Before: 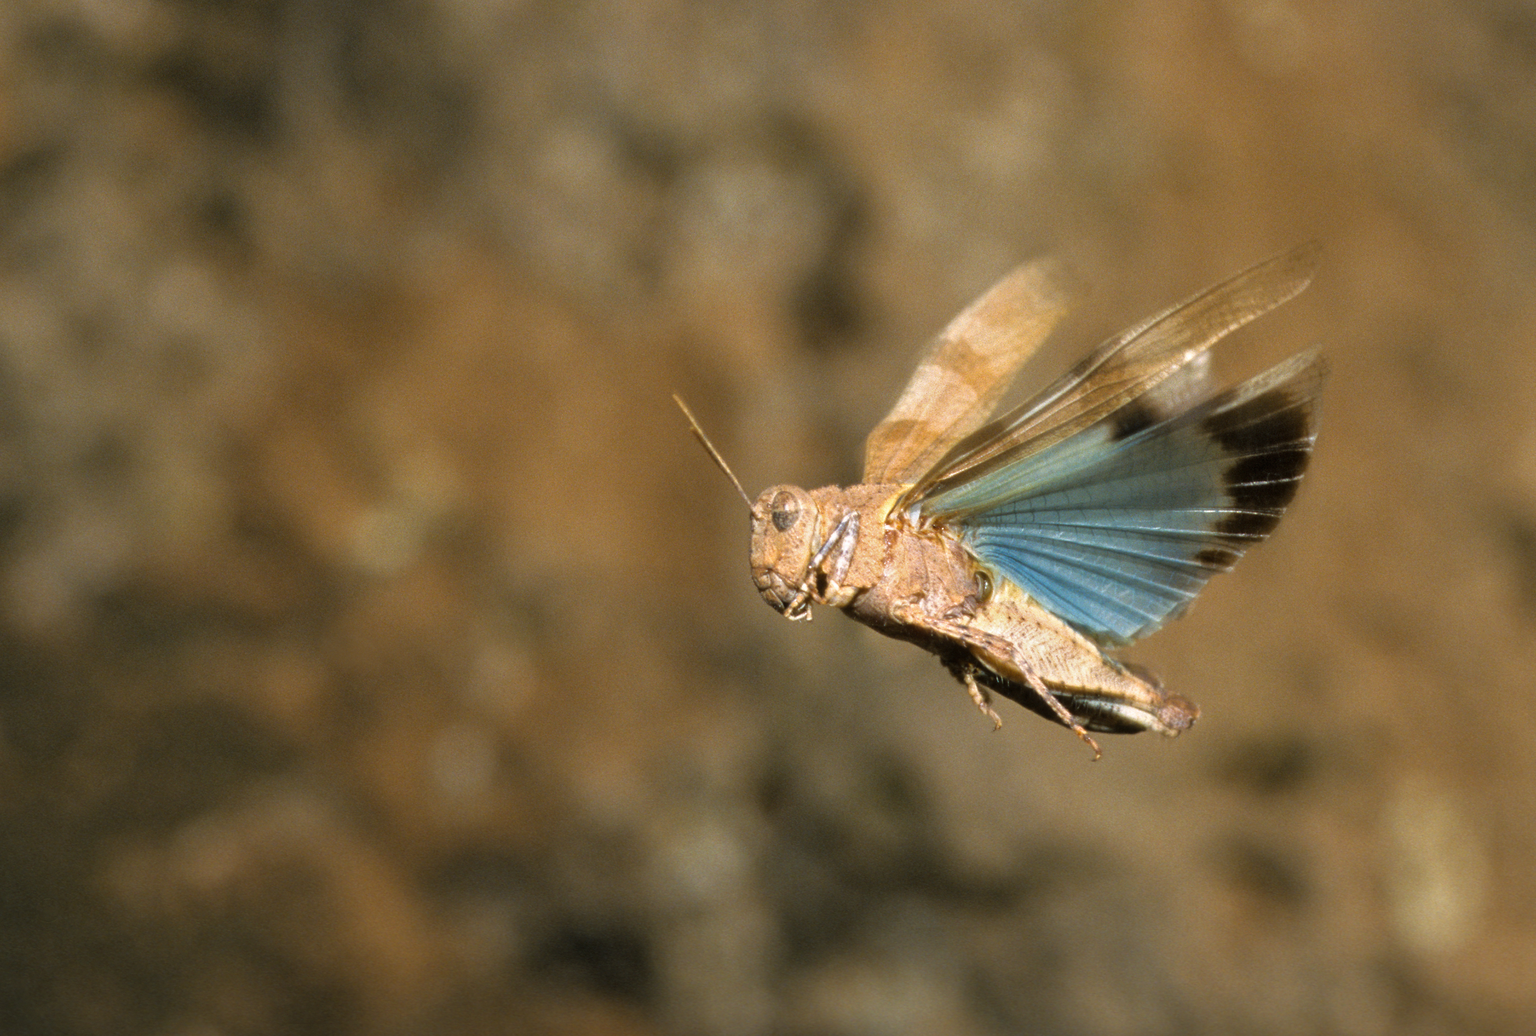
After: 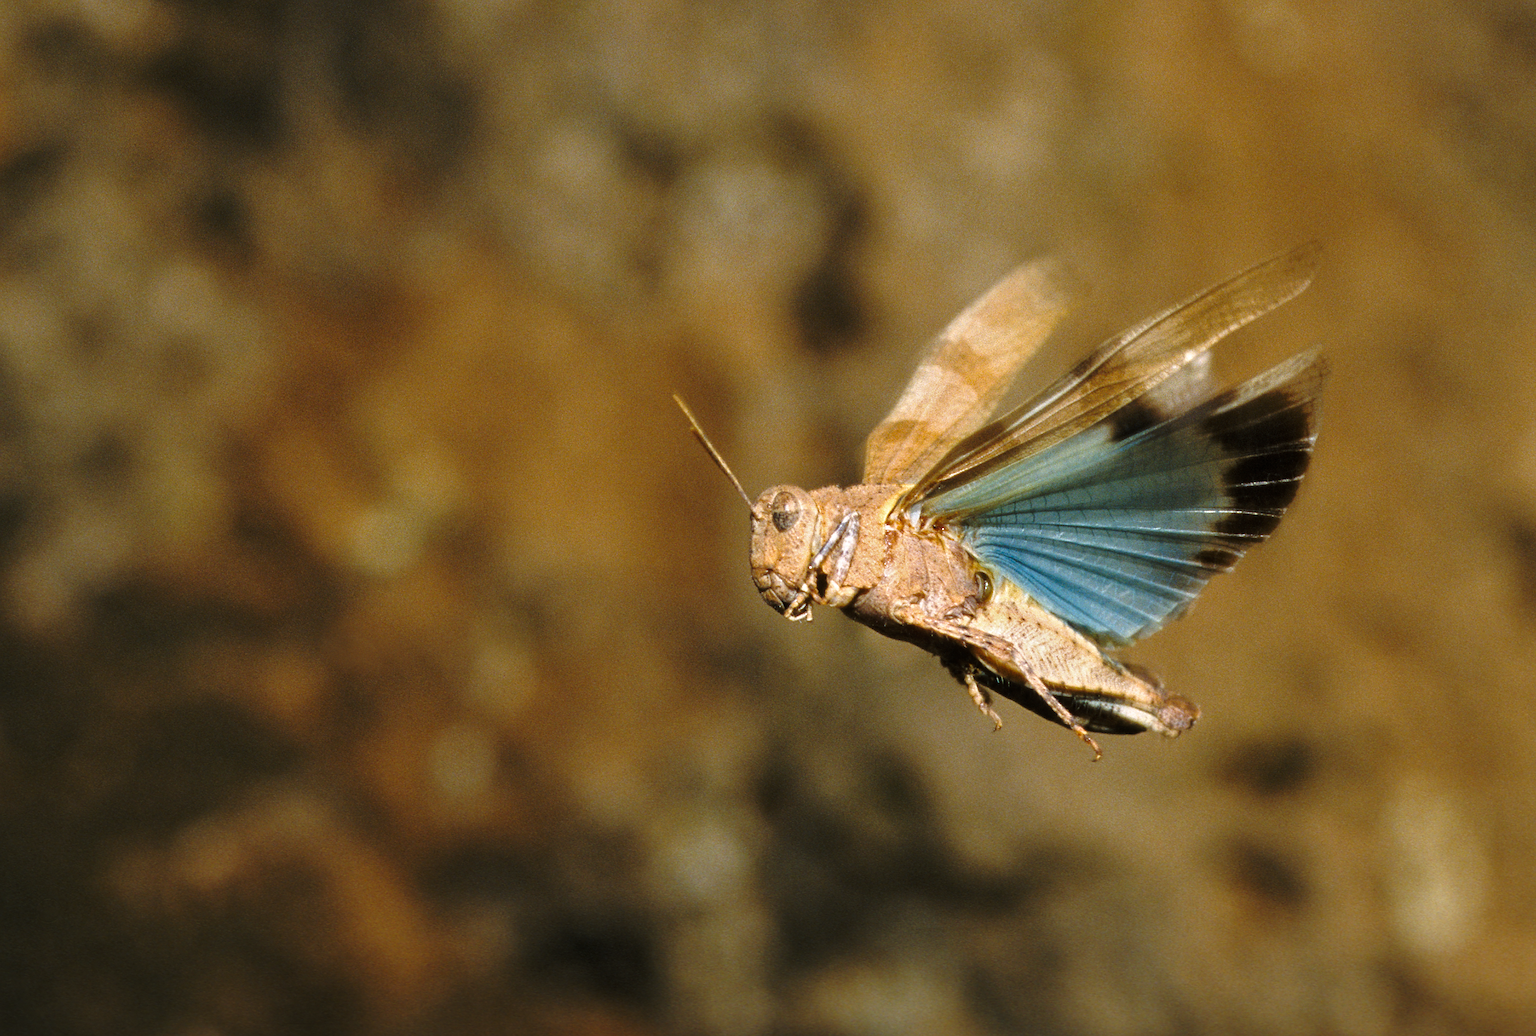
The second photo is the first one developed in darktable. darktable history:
sharpen: on, module defaults
base curve: curves: ch0 [(0, 0) (0.073, 0.04) (0.157, 0.139) (0.492, 0.492) (0.758, 0.758) (1, 1)], preserve colors none
